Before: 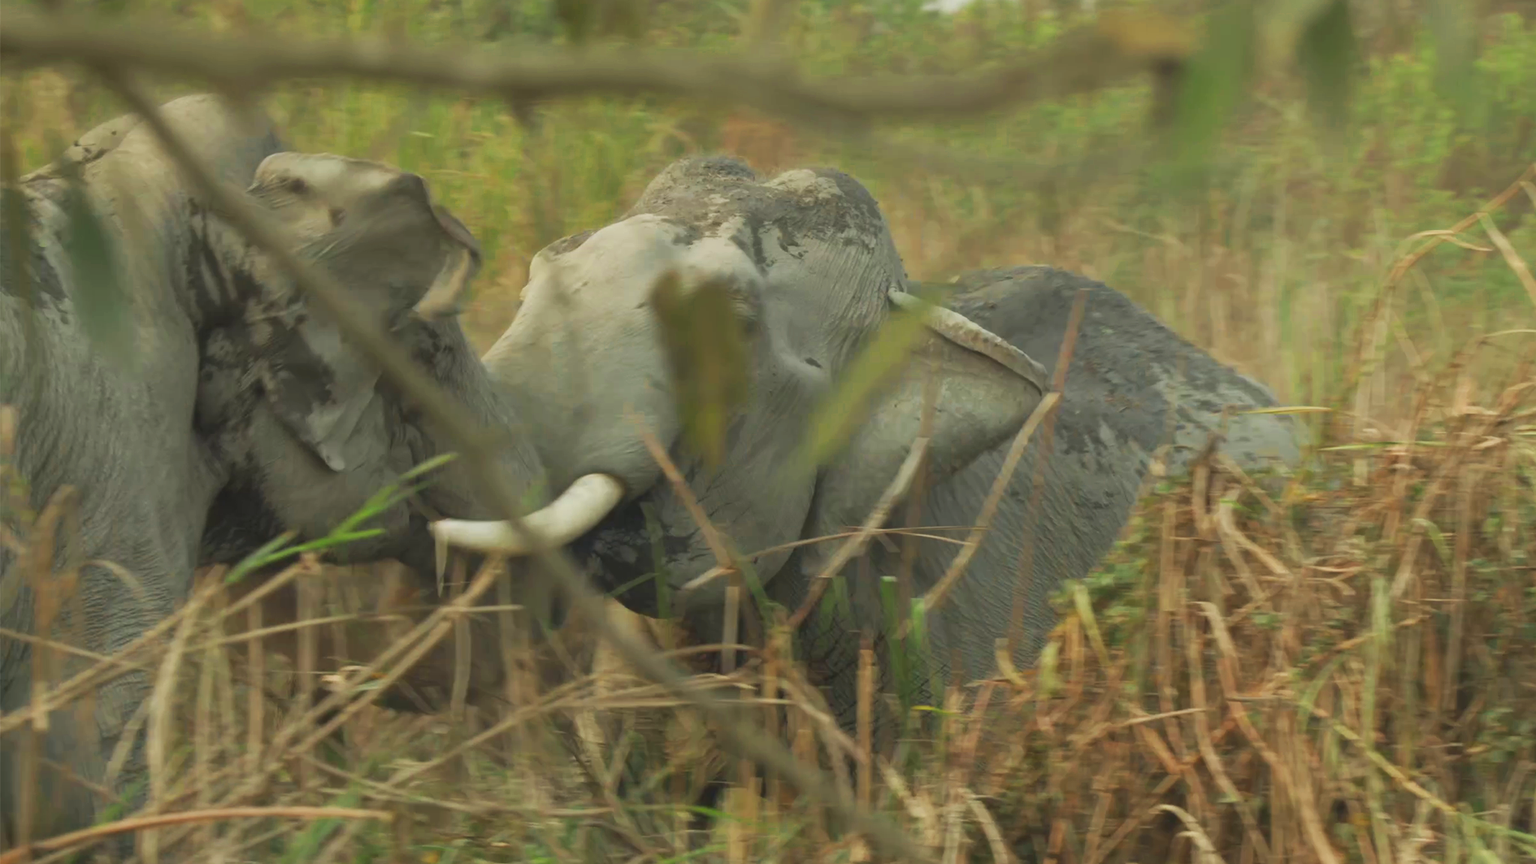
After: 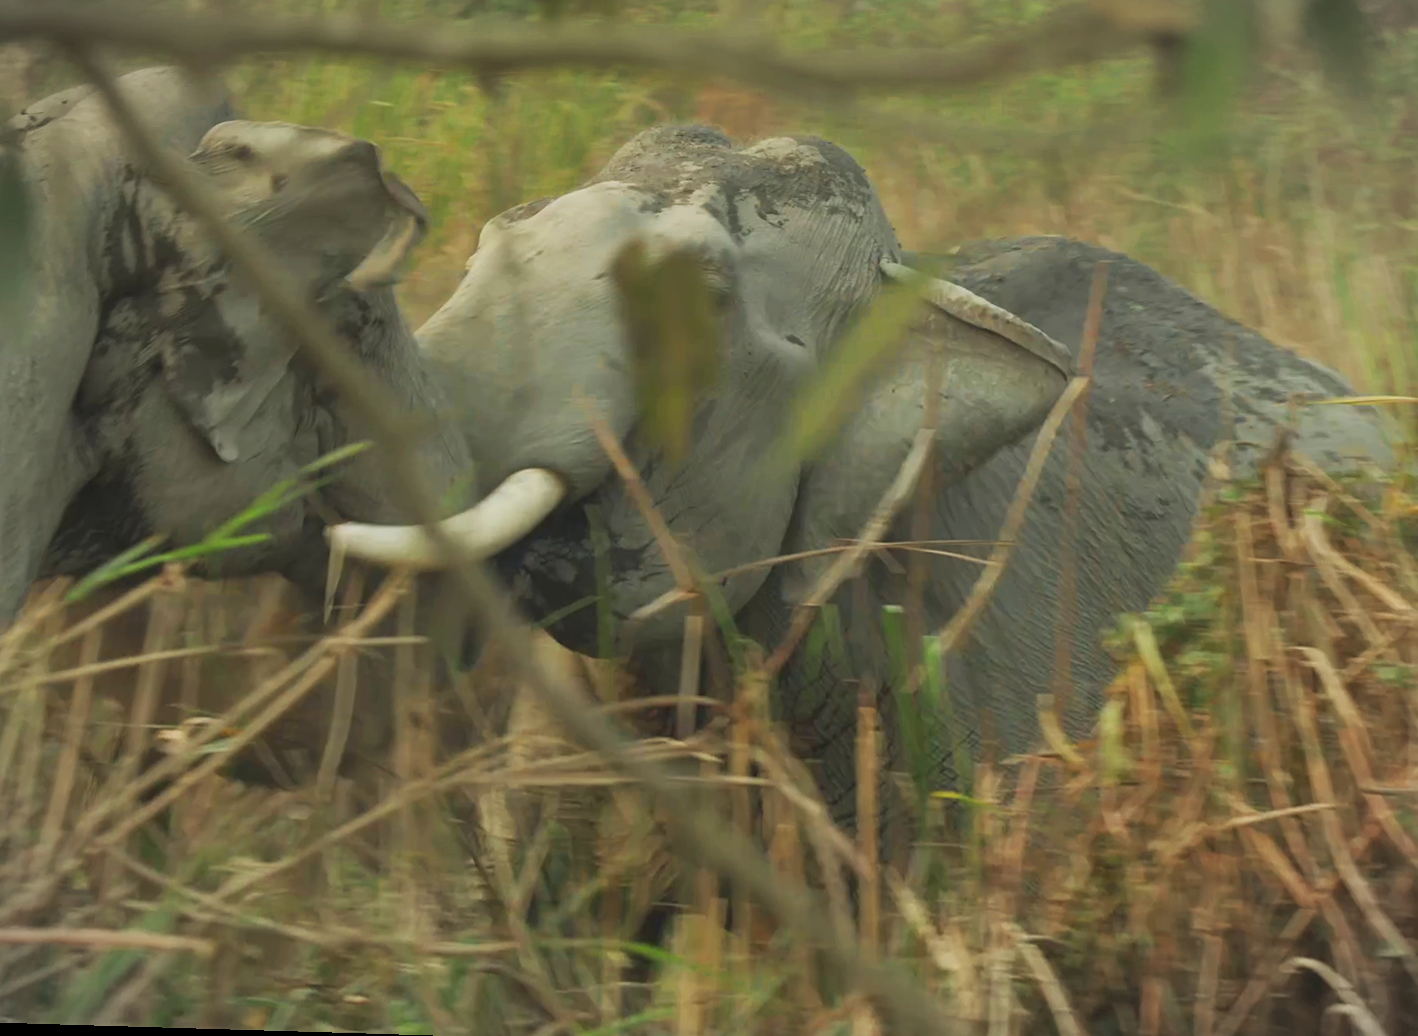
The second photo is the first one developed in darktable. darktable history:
sharpen: amount 0.2
vignetting: fall-off start 100%, brightness -0.282, width/height ratio 1.31
crop: right 9.509%, bottom 0.031%
rotate and perspective: rotation 0.72°, lens shift (vertical) -0.352, lens shift (horizontal) -0.051, crop left 0.152, crop right 0.859, crop top 0.019, crop bottom 0.964
